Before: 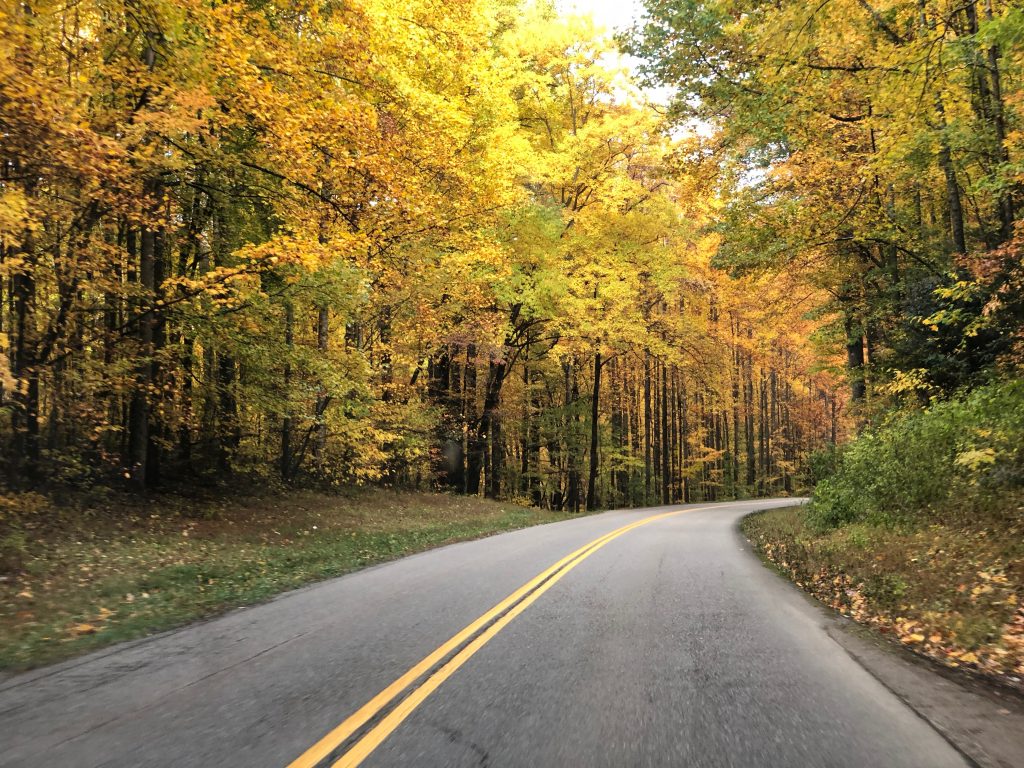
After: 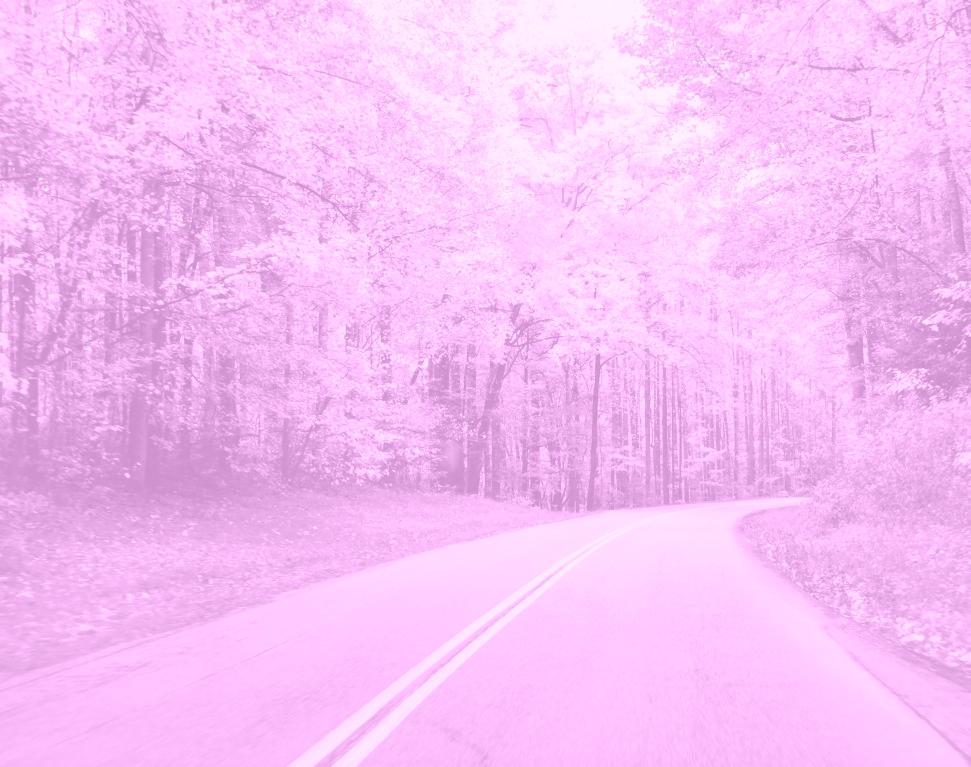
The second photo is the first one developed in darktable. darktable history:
exposure: black level correction 0.001, exposure 0.5 EV, compensate exposure bias true, compensate highlight preservation false
colorize: hue 331.2°, saturation 69%, source mix 30.28%, lightness 69.02%, version 1
crop and rotate: right 5.167%
